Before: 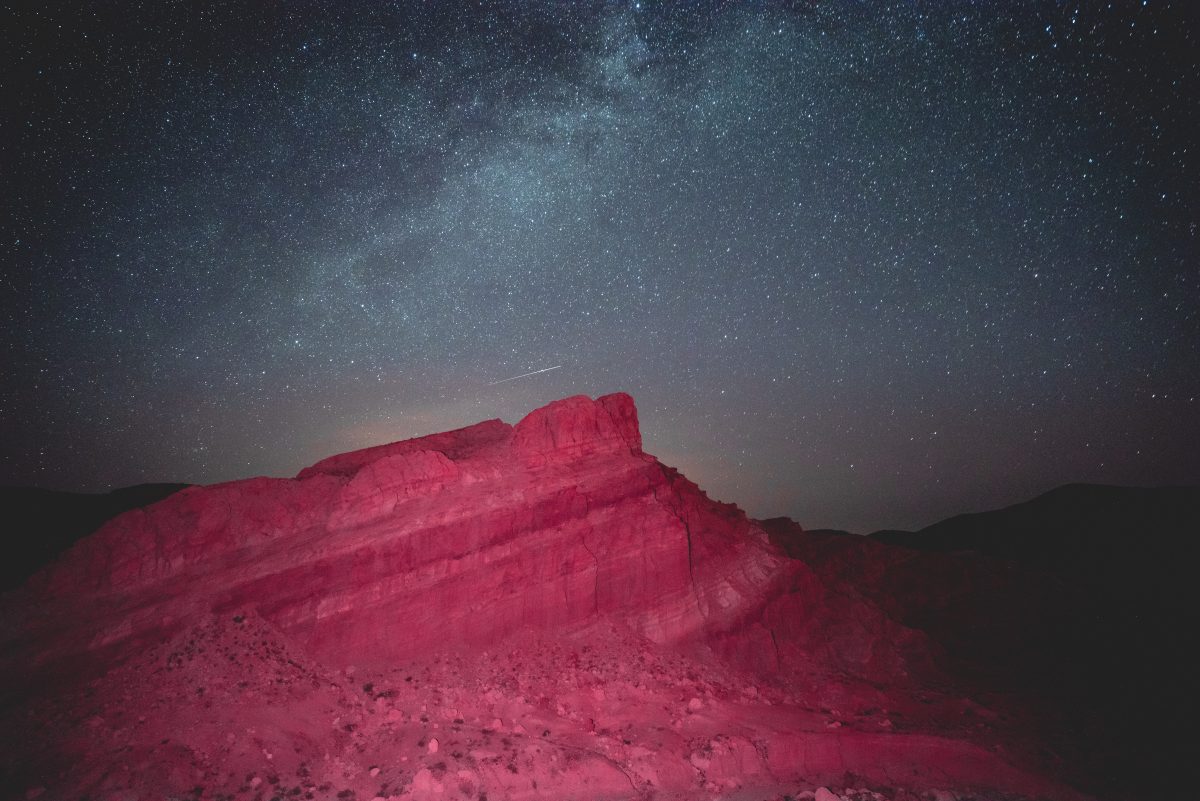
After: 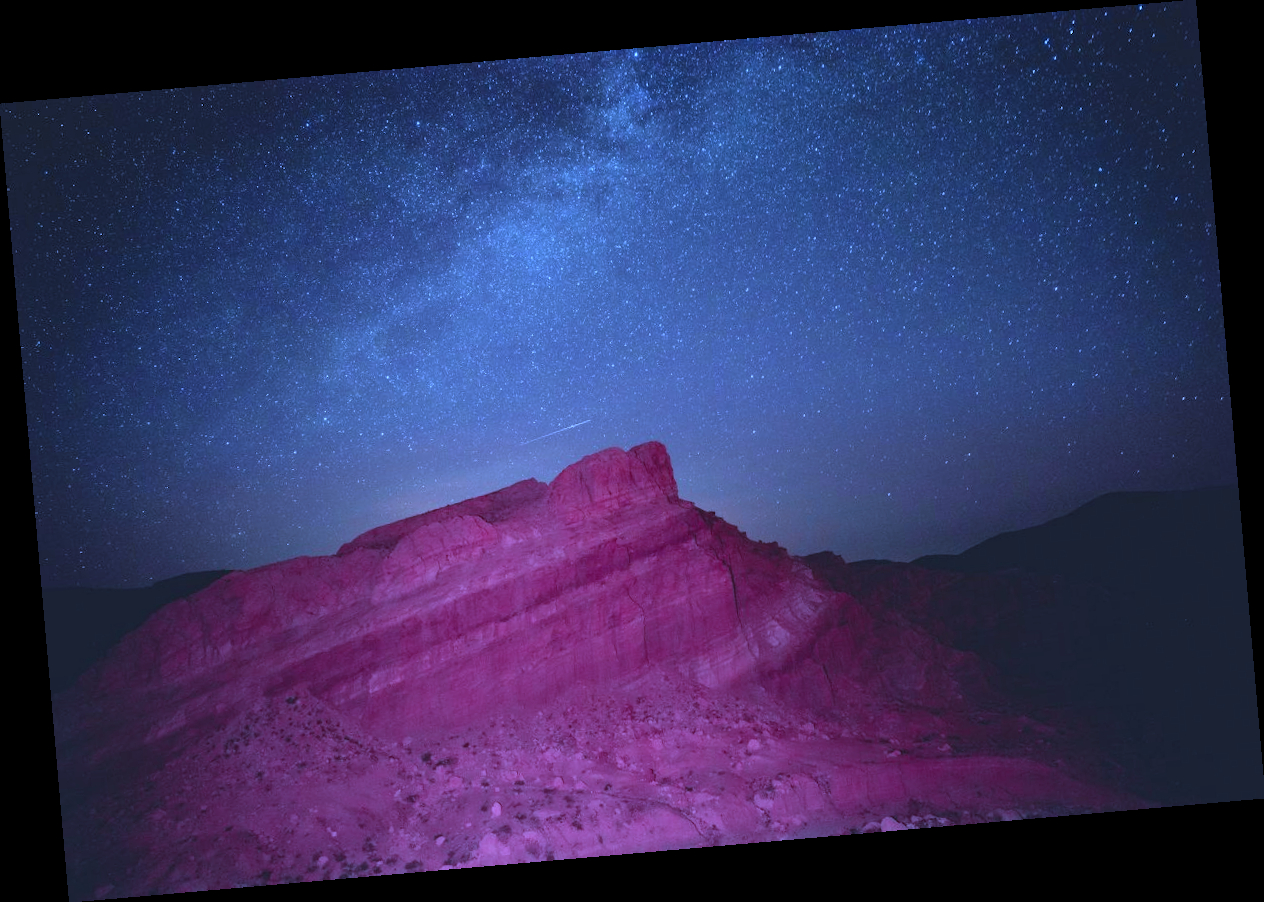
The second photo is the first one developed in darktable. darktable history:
white balance: red 0.766, blue 1.537
bloom: size 15%, threshold 97%, strength 7%
levels: levels [0.018, 0.493, 1]
rotate and perspective: rotation -4.98°, automatic cropping off
